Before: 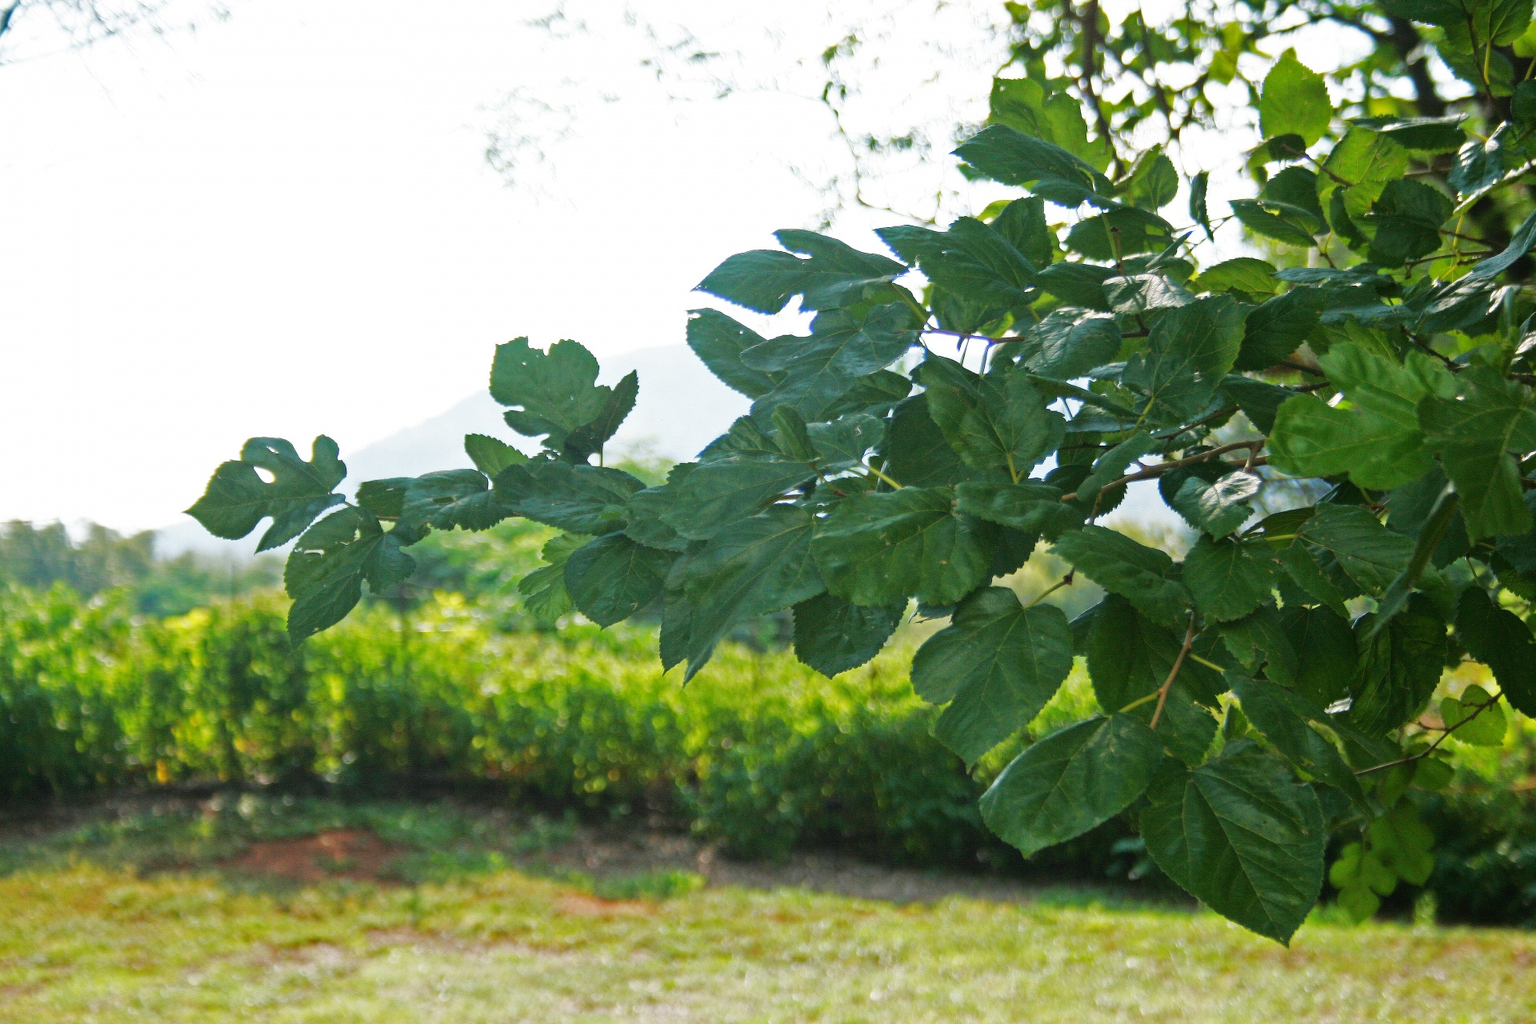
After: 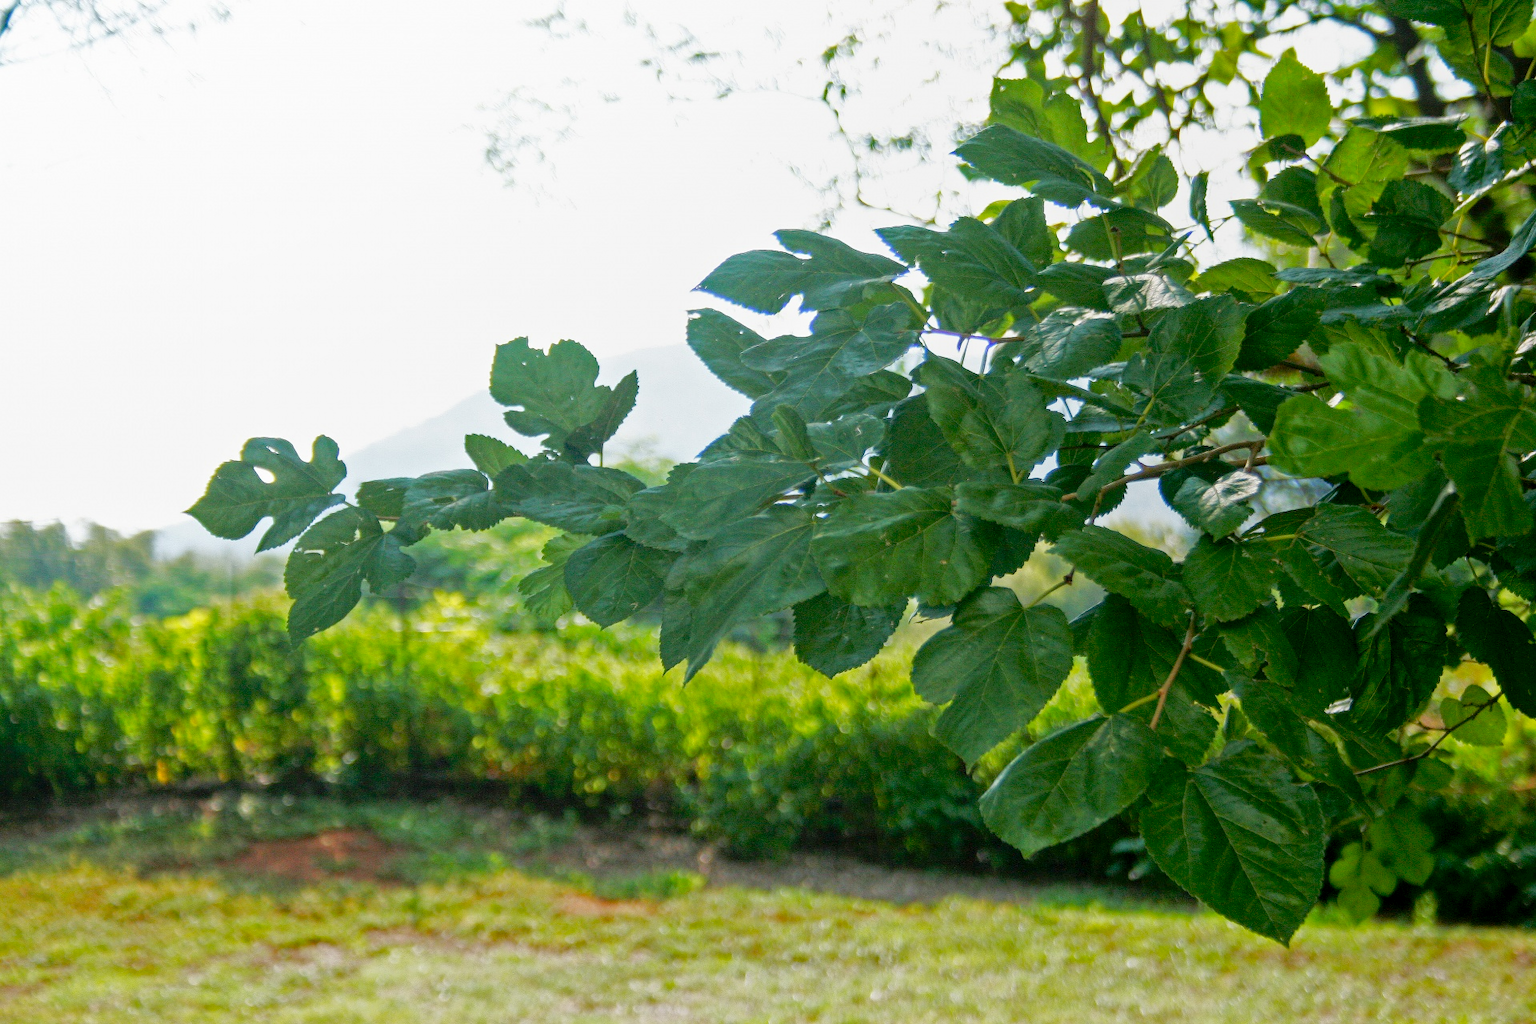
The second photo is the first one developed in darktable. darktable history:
local contrast: highlights 48%, shadows 0%, detail 100%
exposure: black level correction 0.016, exposure -0.009 EV, compensate highlight preservation false
